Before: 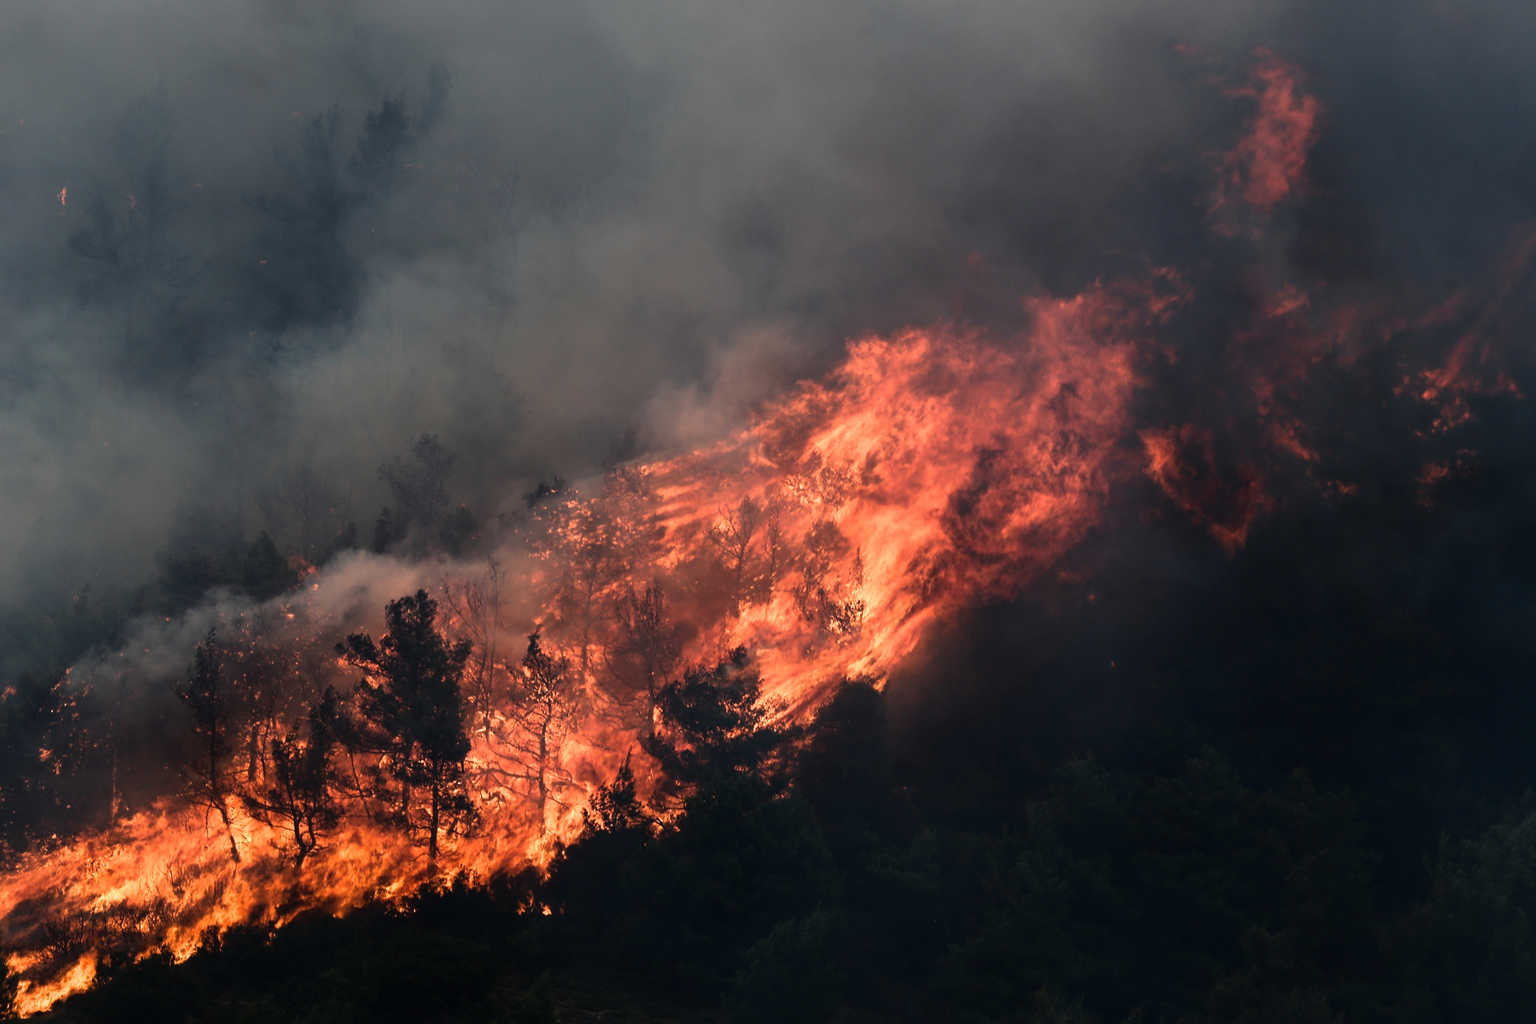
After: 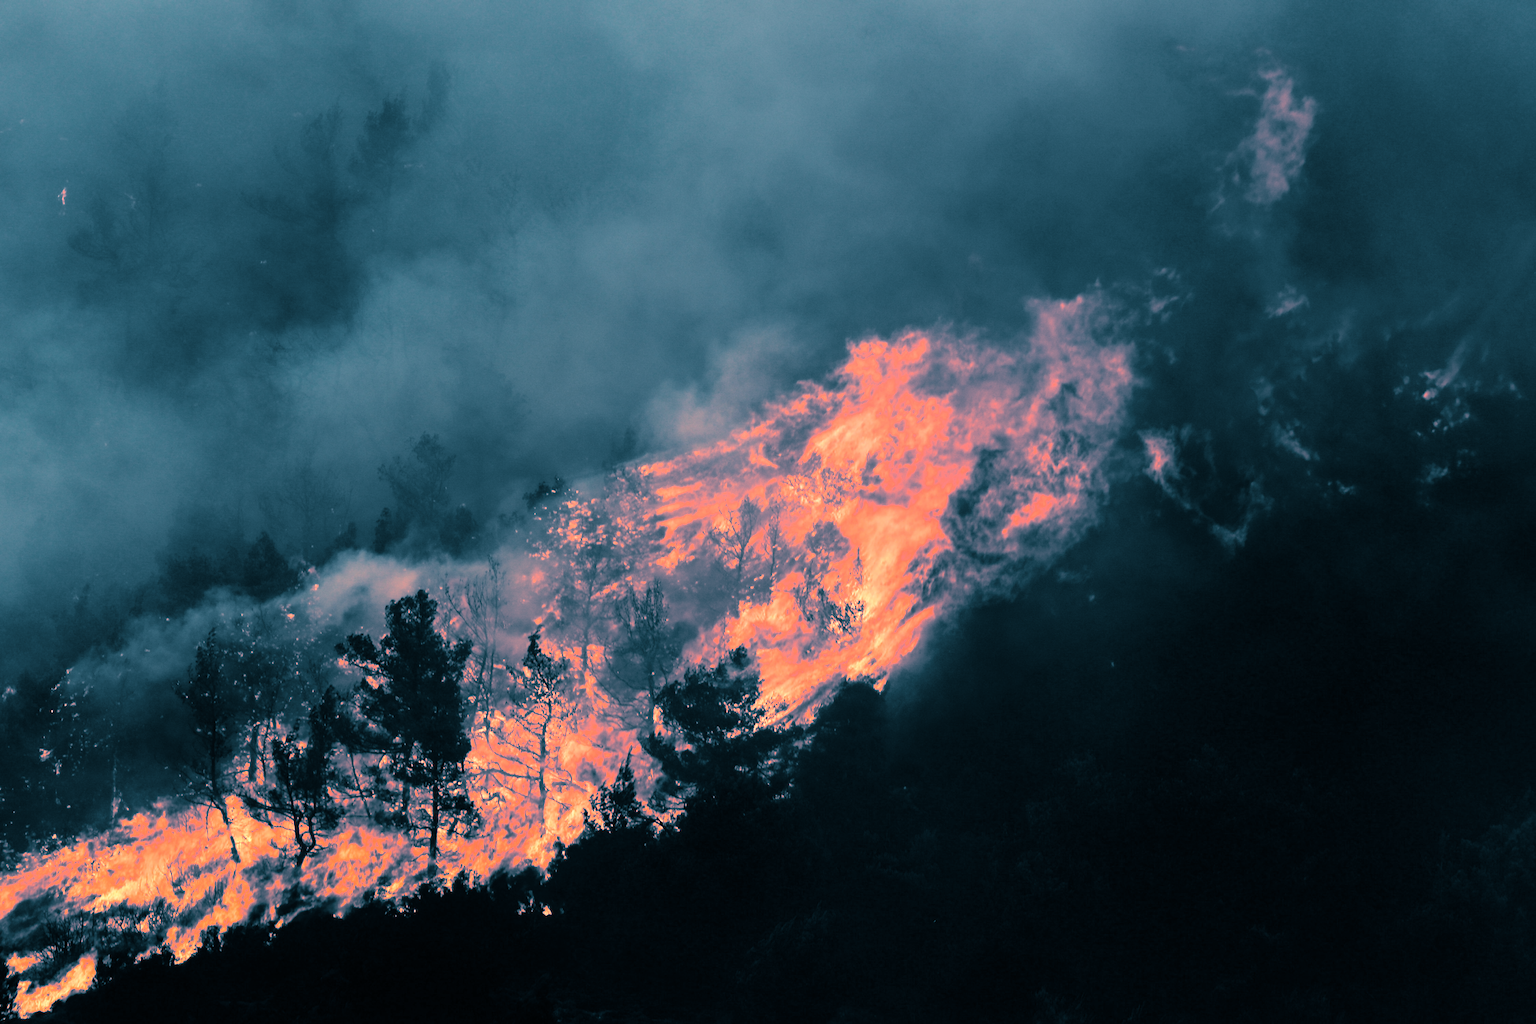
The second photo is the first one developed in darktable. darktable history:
split-toning: shadows › hue 212.4°, balance -70
tone curve: curves: ch0 [(0, 0) (0.051, 0.027) (0.096, 0.071) (0.219, 0.248) (0.428, 0.52) (0.596, 0.713) (0.727, 0.823) (0.859, 0.924) (1, 1)]; ch1 [(0, 0) (0.1, 0.038) (0.318, 0.221) (0.413, 0.325) (0.454, 0.41) (0.493, 0.478) (0.503, 0.501) (0.516, 0.515) (0.548, 0.575) (0.561, 0.596) (0.594, 0.647) (0.666, 0.701) (1, 1)]; ch2 [(0, 0) (0.453, 0.44) (0.479, 0.476) (0.504, 0.5) (0.52, 0.526) (0.557, 0.585) (0.583, 0.608) (0.824, 0.815) (1, 1)], color space Lab, independent channels, preserve colors none
